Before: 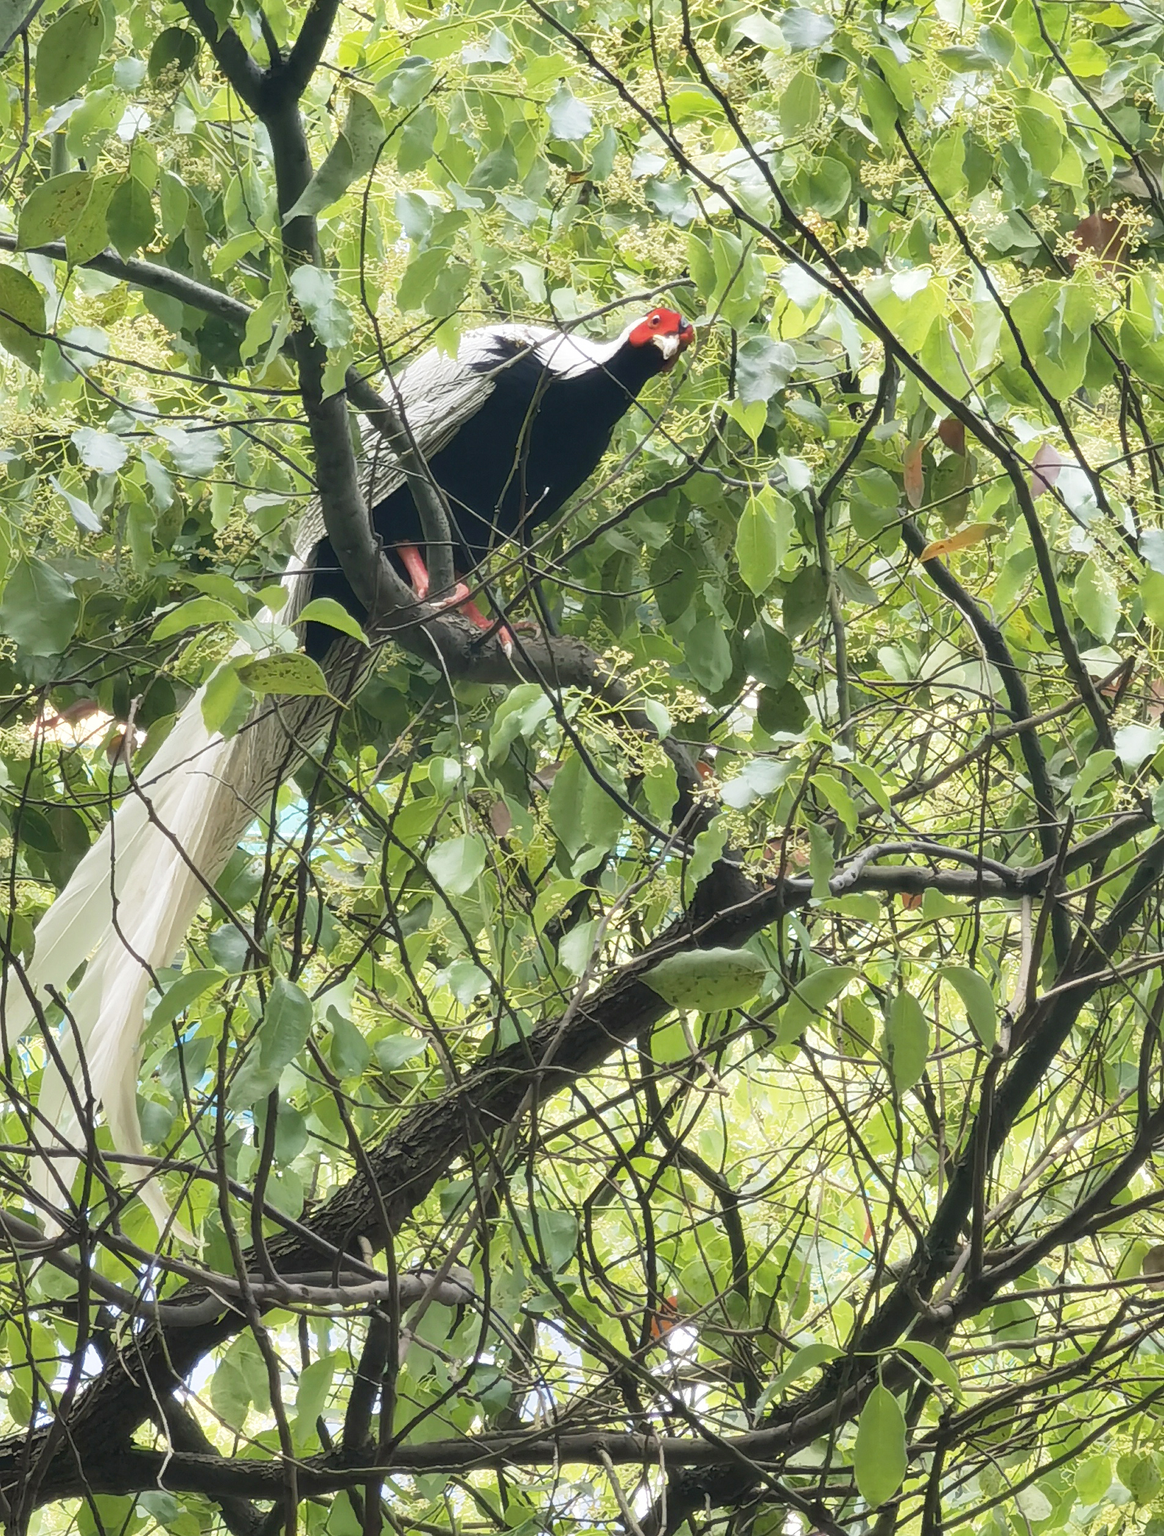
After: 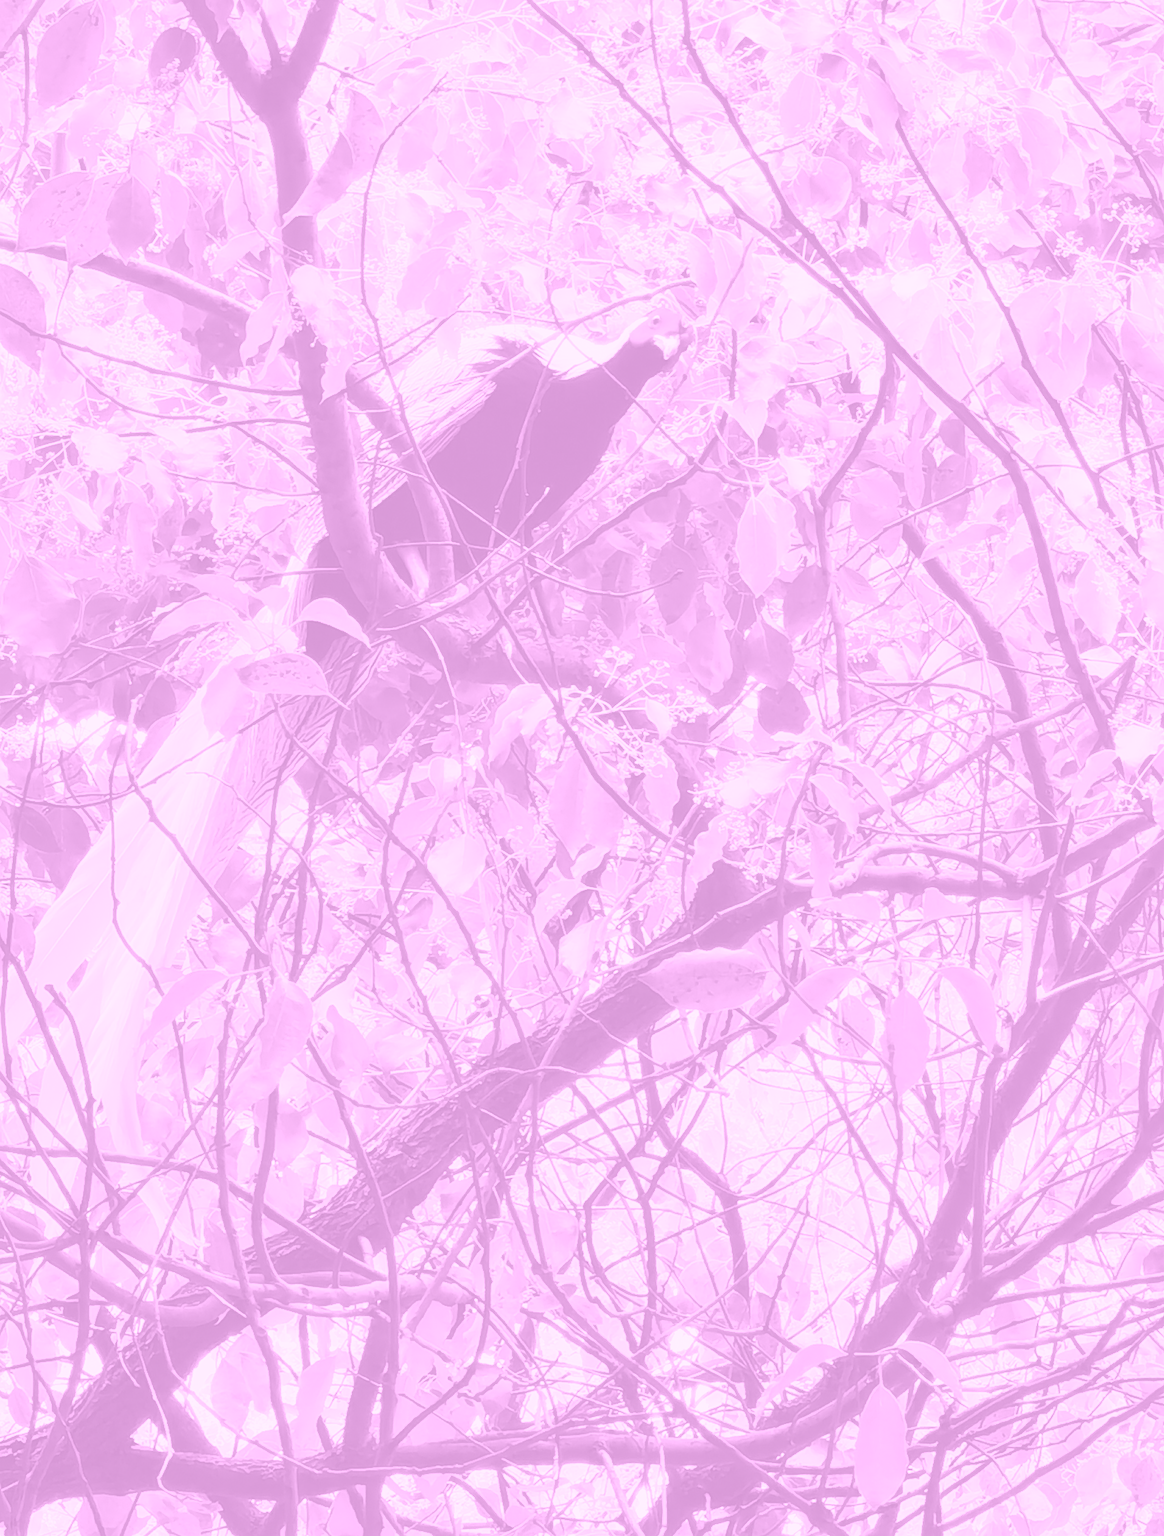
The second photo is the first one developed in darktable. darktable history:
tone equalizer: -8 EV -0.417 EV, -7 EV -0.389 EV, -6 EV -0.333 EV, -5 EV -0.222 EV, -3 EV 0.222 EV, -2 EV 0.333 EV, -1 EV 0.389 EV, +0 EV 0.417 EV, edges refinement/feathering 500, mask exposure compensation -1.57 EV, preserve details no
colorize: hue 331.2°, saturation 75%, source mix 30.28%, lightness 70.52%, version 1
